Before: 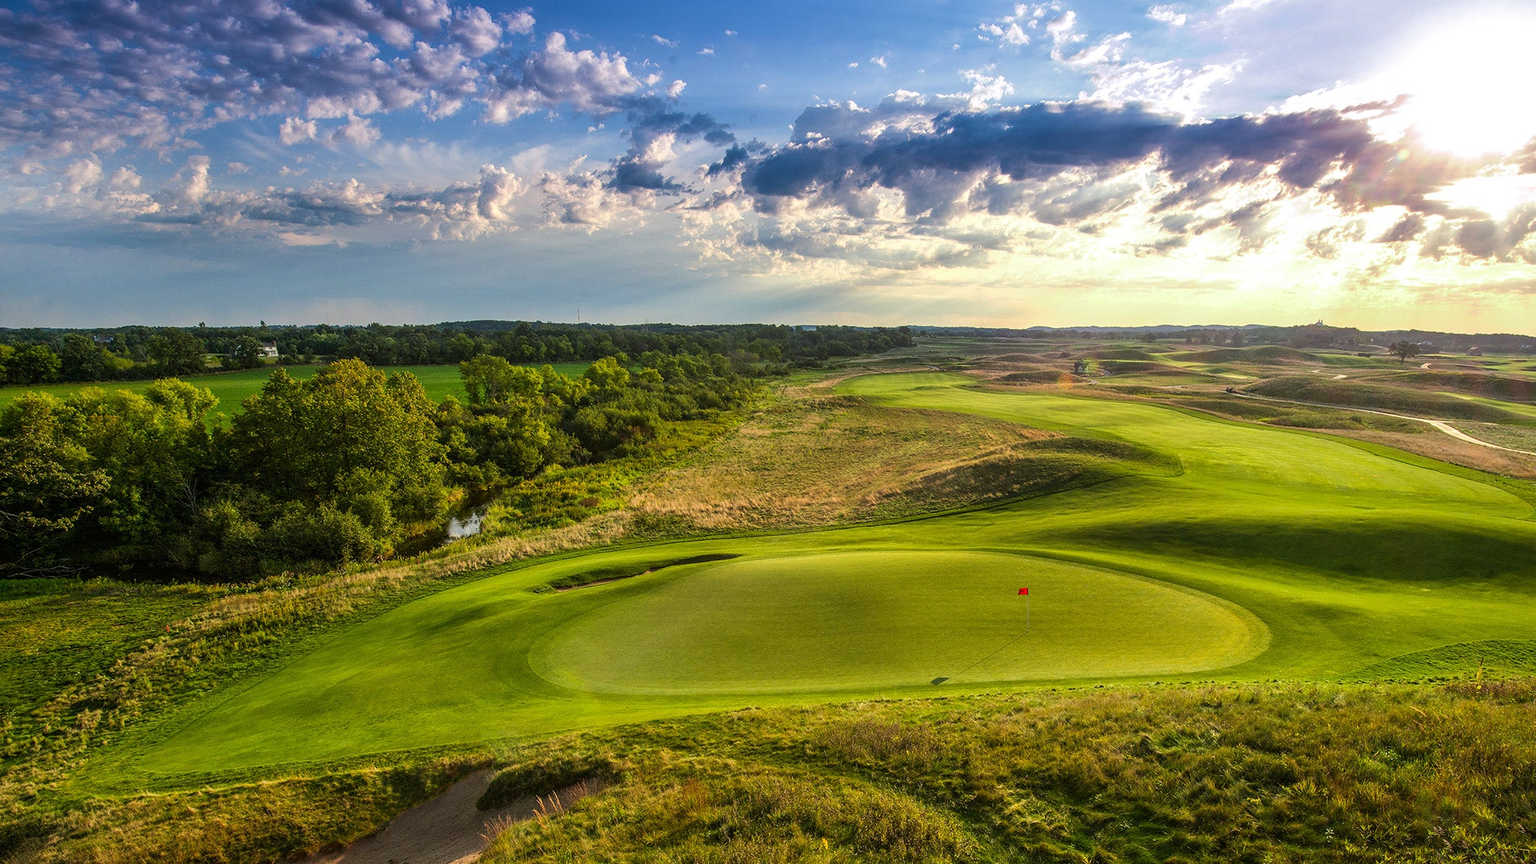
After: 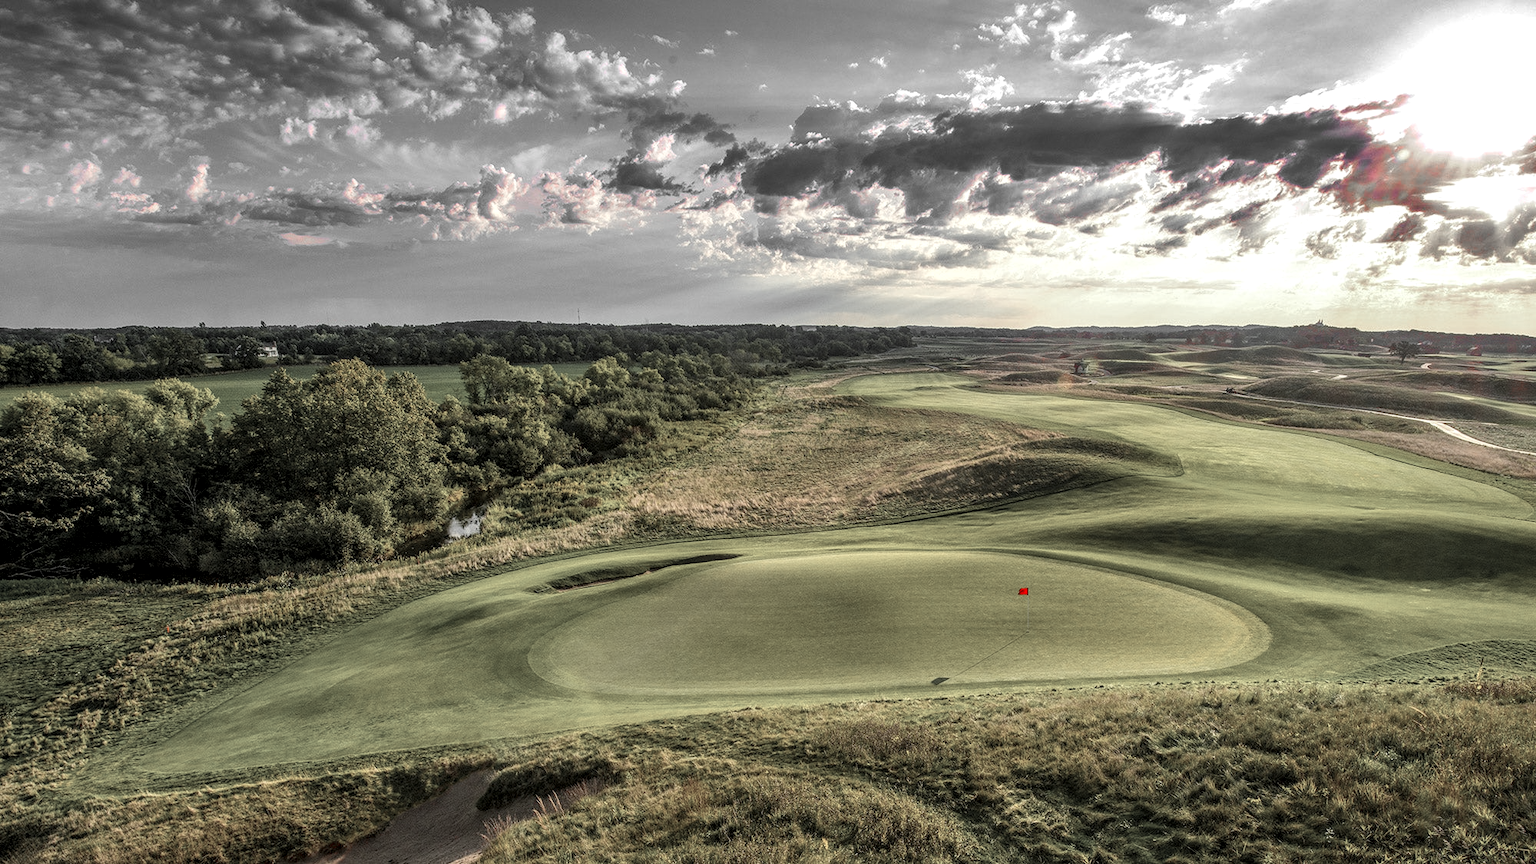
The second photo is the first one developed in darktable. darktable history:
color zones: curves: ch1 [(0, 0.831) (0.08, 0.771) (0.157, 0.268) (0.241, 0.207) (0.562, -0.005) (0.714, -0.013) (0.876, 0.01) (1, 0.831)]
shadows and highlights: shadows 22.4, highlights -48.82, soften with gaussian
local contrast: on, module defaults
